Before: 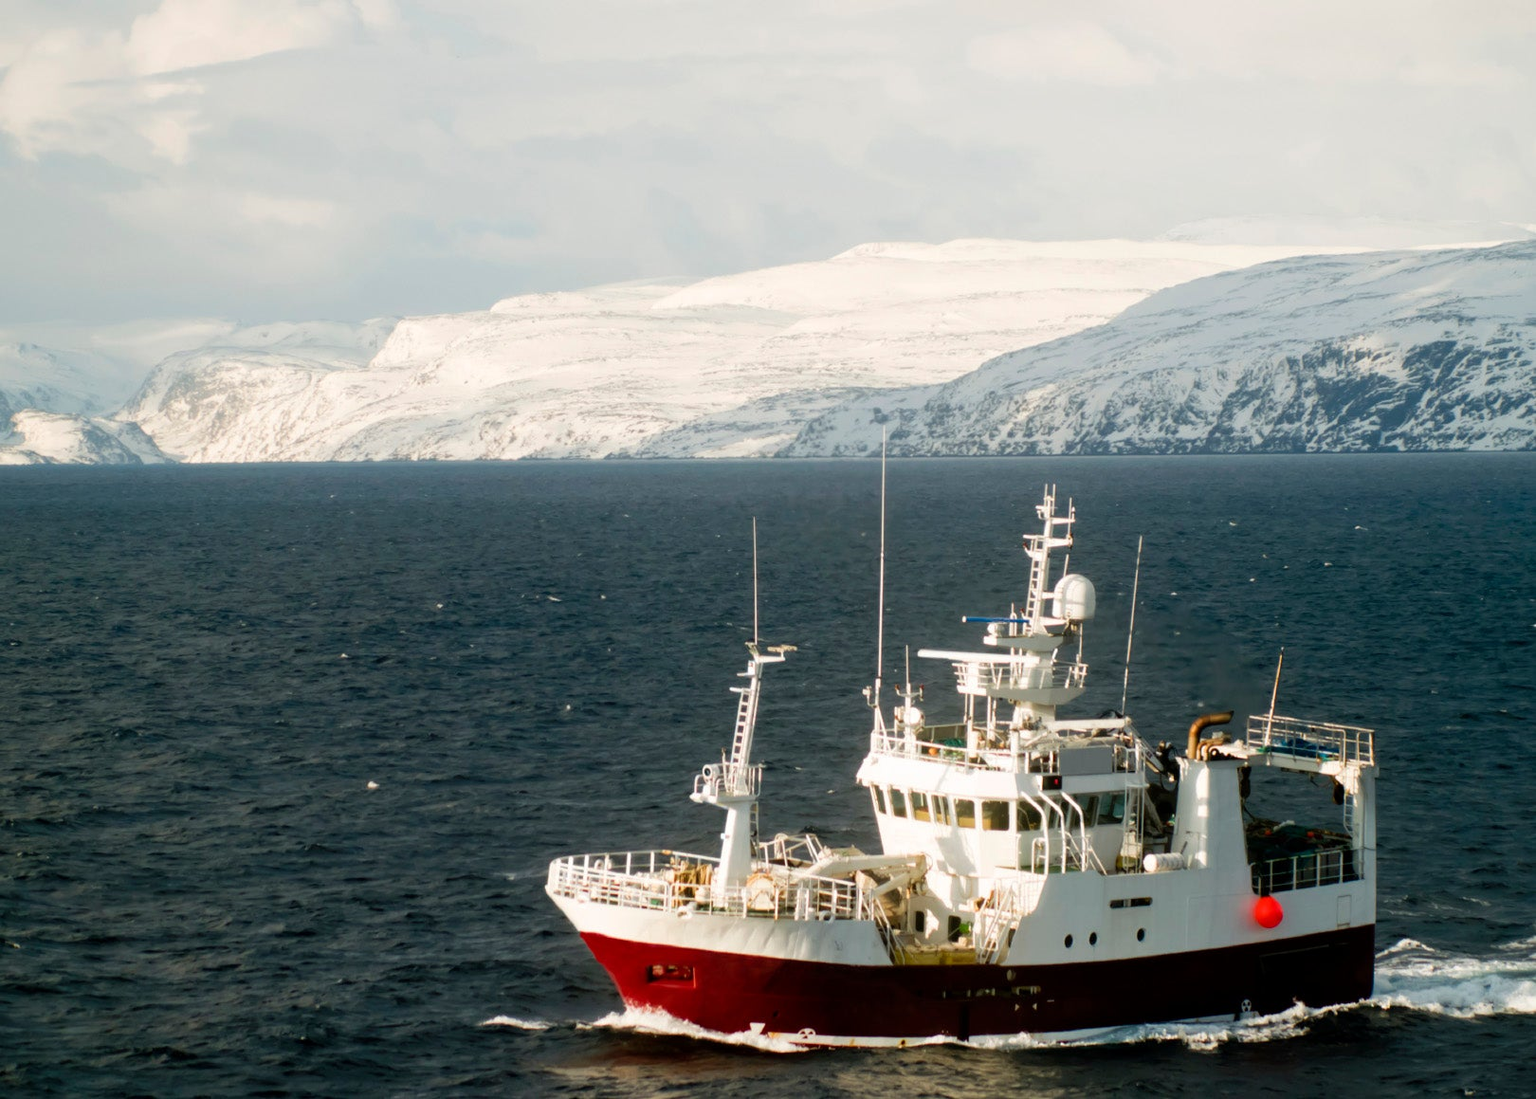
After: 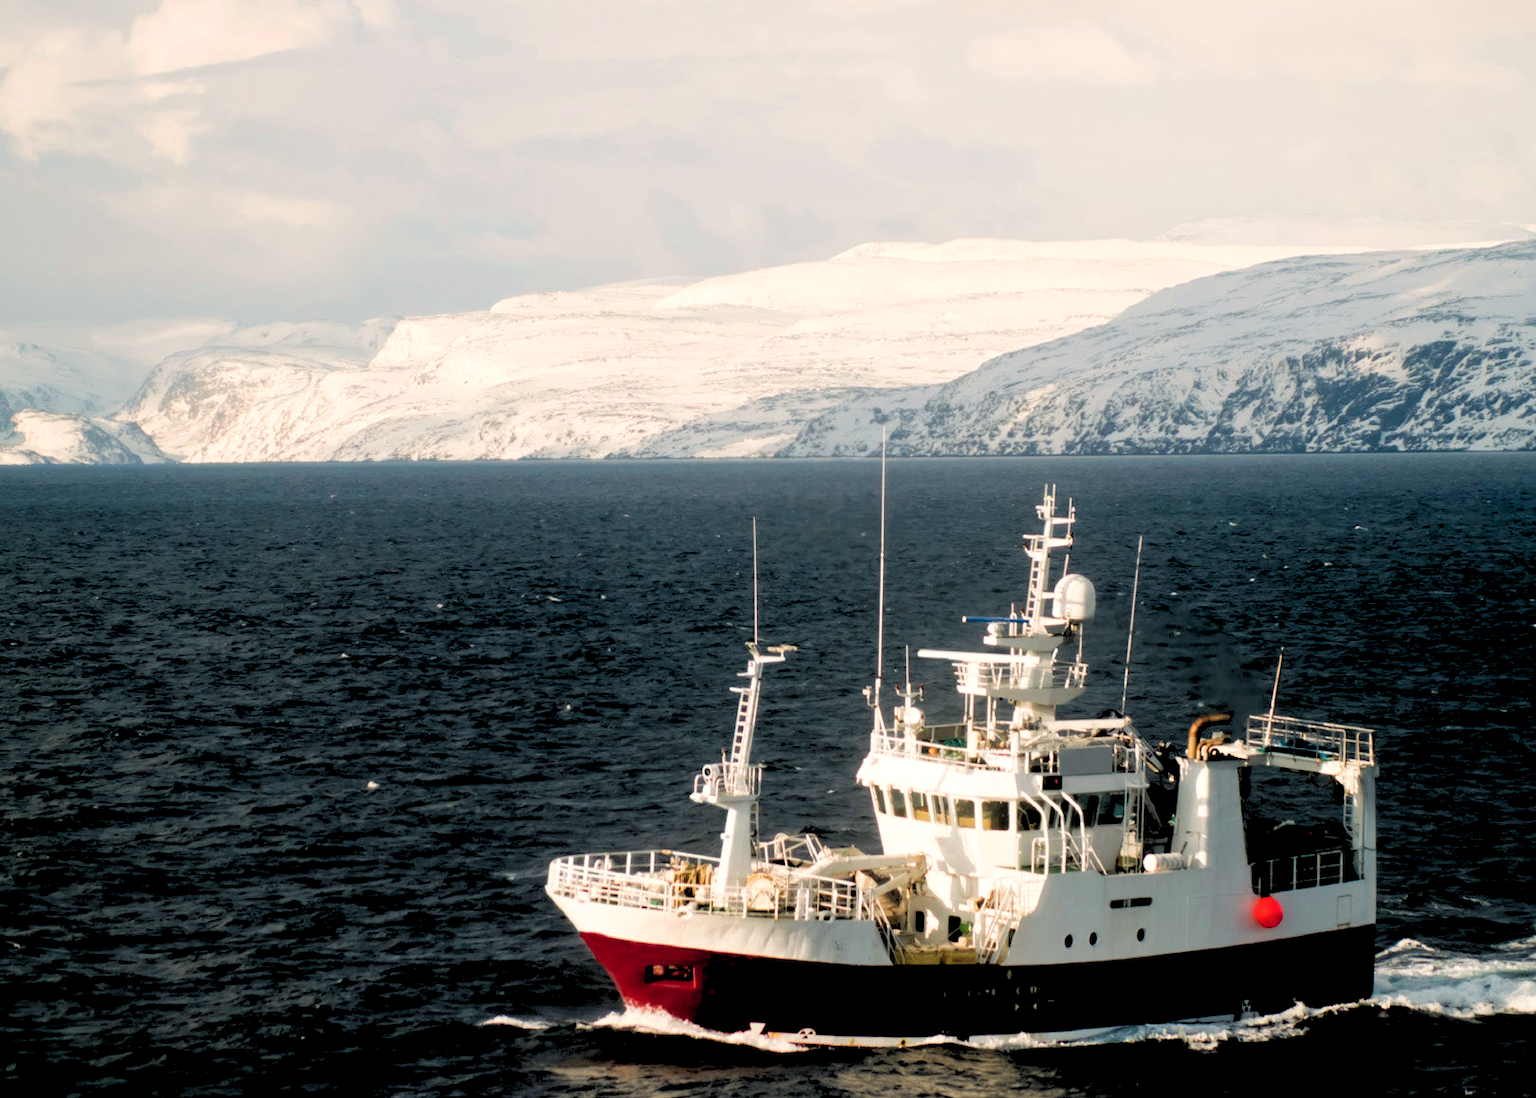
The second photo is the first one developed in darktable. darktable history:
color balance rgb: shadows lift › hue 87.51°, highlights gain › chroma 1.62%, highlights gain › hue 55.1°, global offset › chroma 0.1%, global offset › hue 253.66°, linear chroma grading › global chroma 0.5%
rgb levels: levels [[0.029, 0.461, 0.922], [0, 0.5, 1], [0, 0.5, 1]]
